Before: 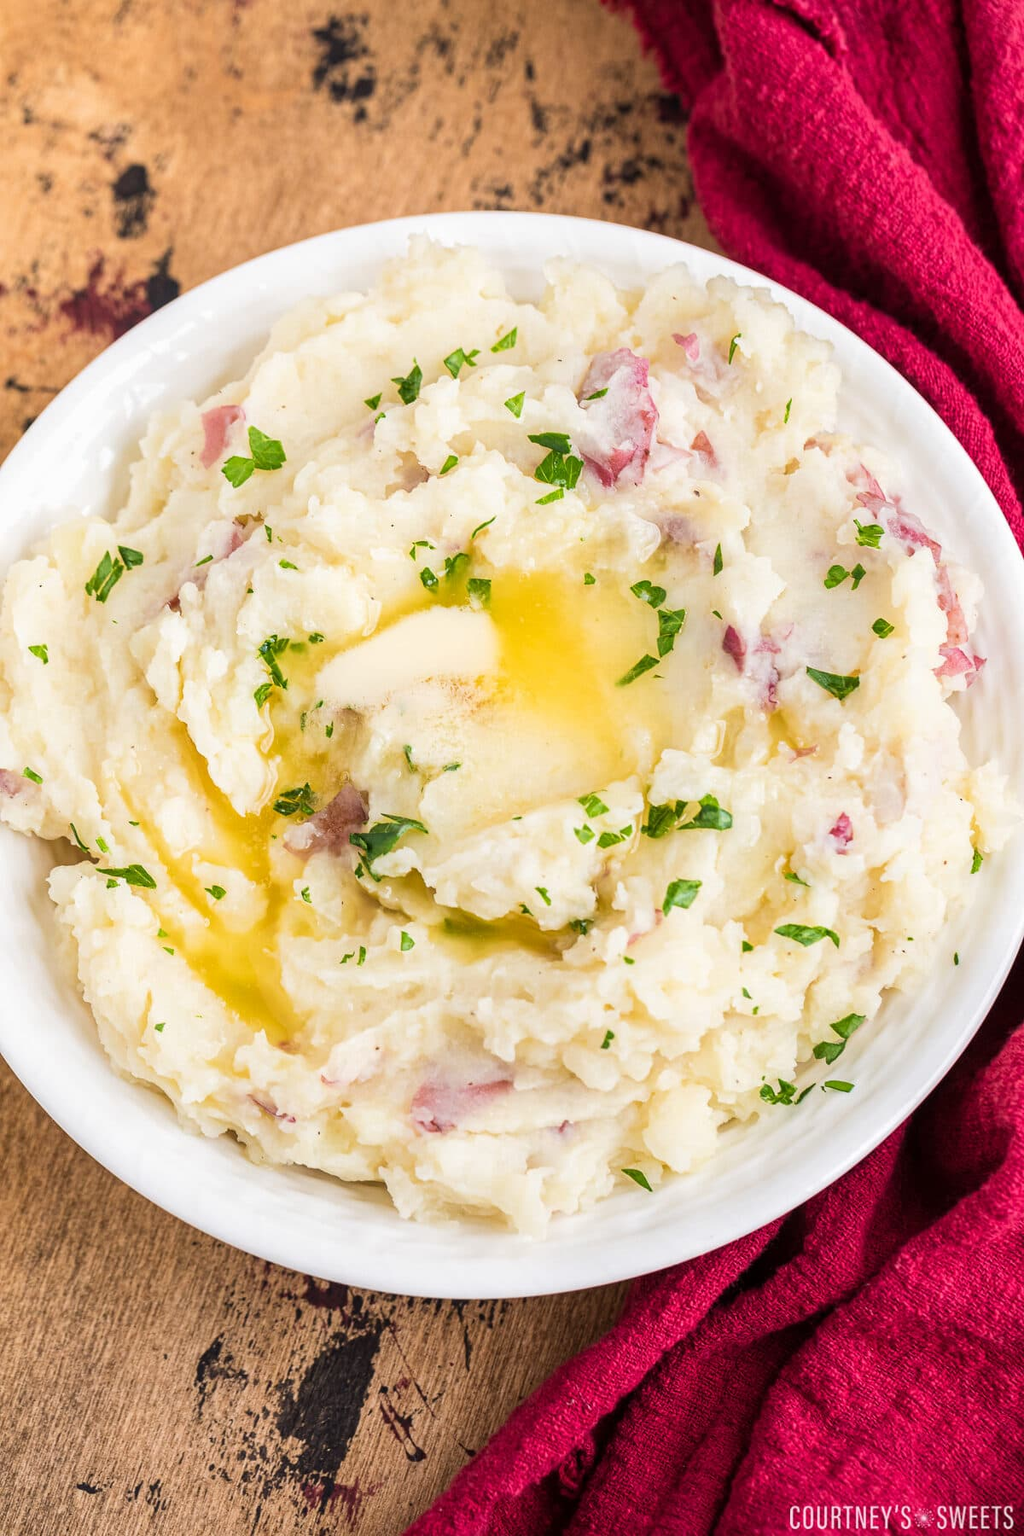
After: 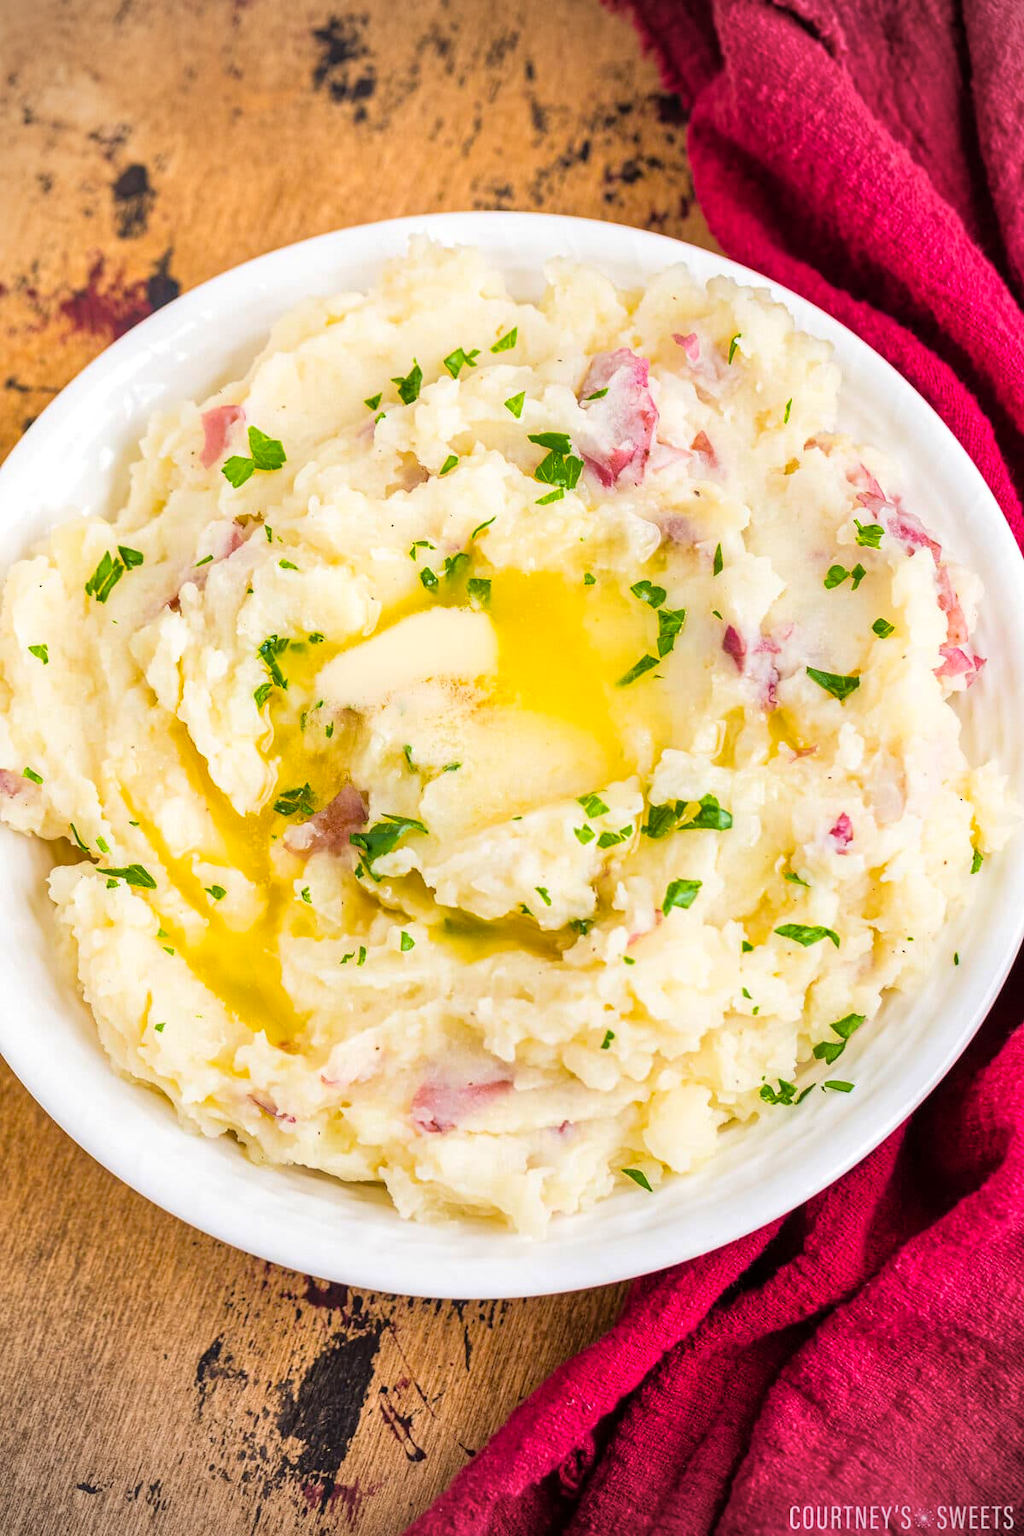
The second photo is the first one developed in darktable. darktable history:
vignetting: on, module defaults
tone equalizer: -8 EV 0.018 EV, -7 EV -0.015 EV, -6 EV 0.012 EV, -5 EV 0.043 EV, -4 EV 0.251 EV, -3 EV 0.661 EV, -2 EV 0.586 EV, -1 EV 0.21 EV, +0 EV 0.046 EV
color balance rgb: perceptual saturation grading › global saturation 0.304%, global vibrance 50.128%
